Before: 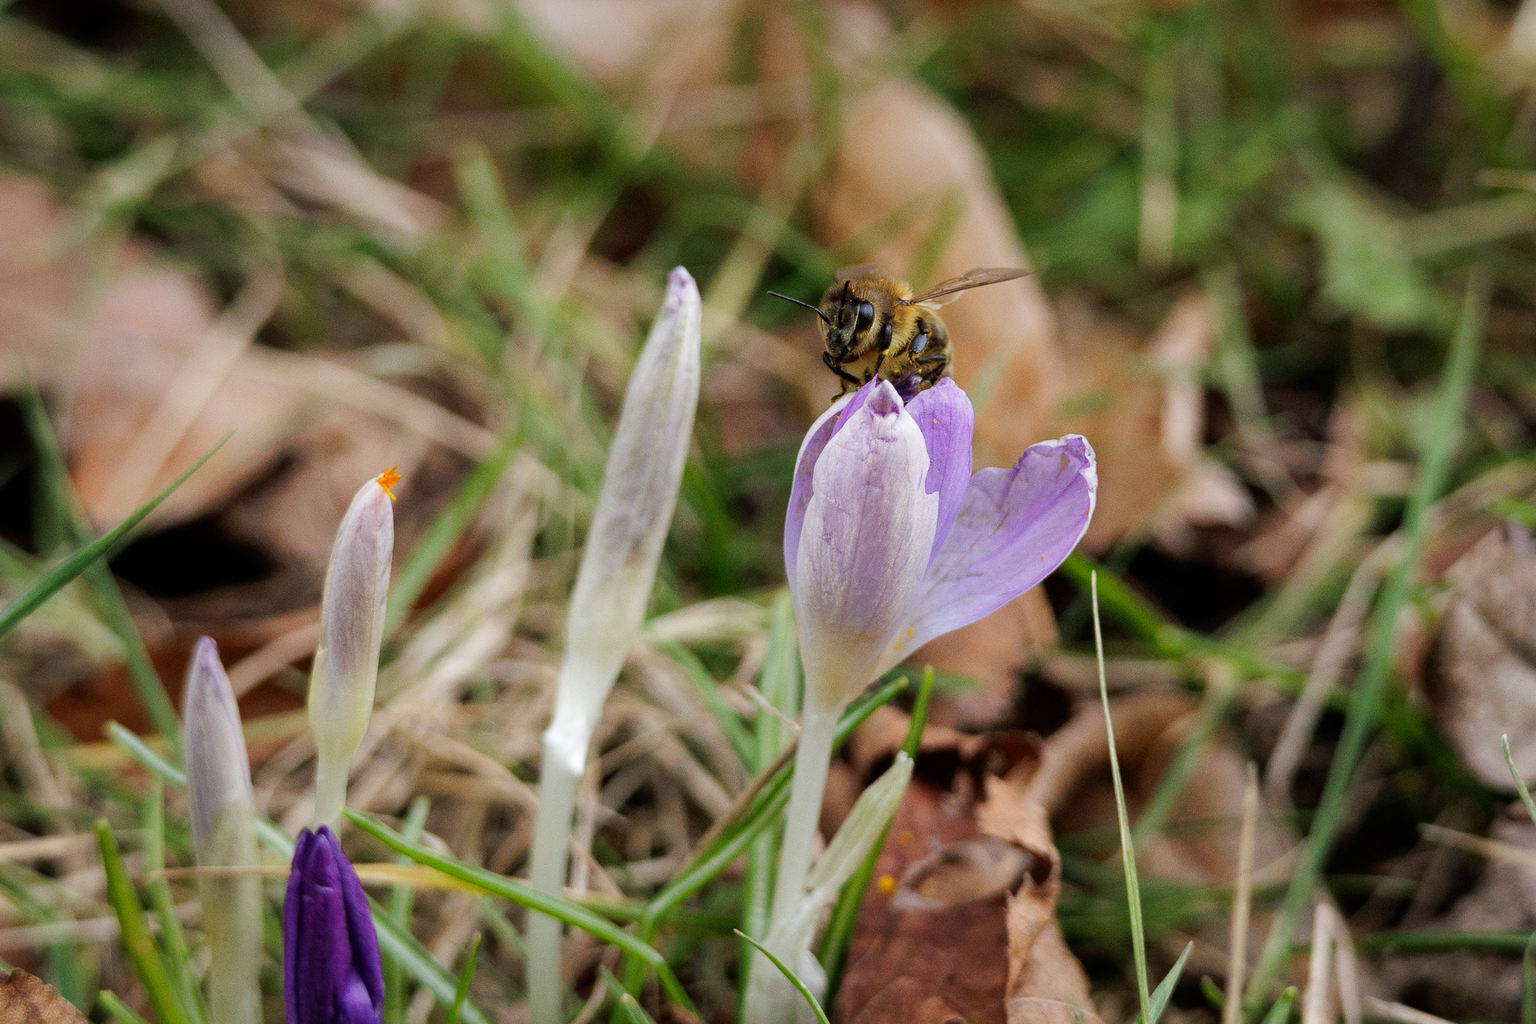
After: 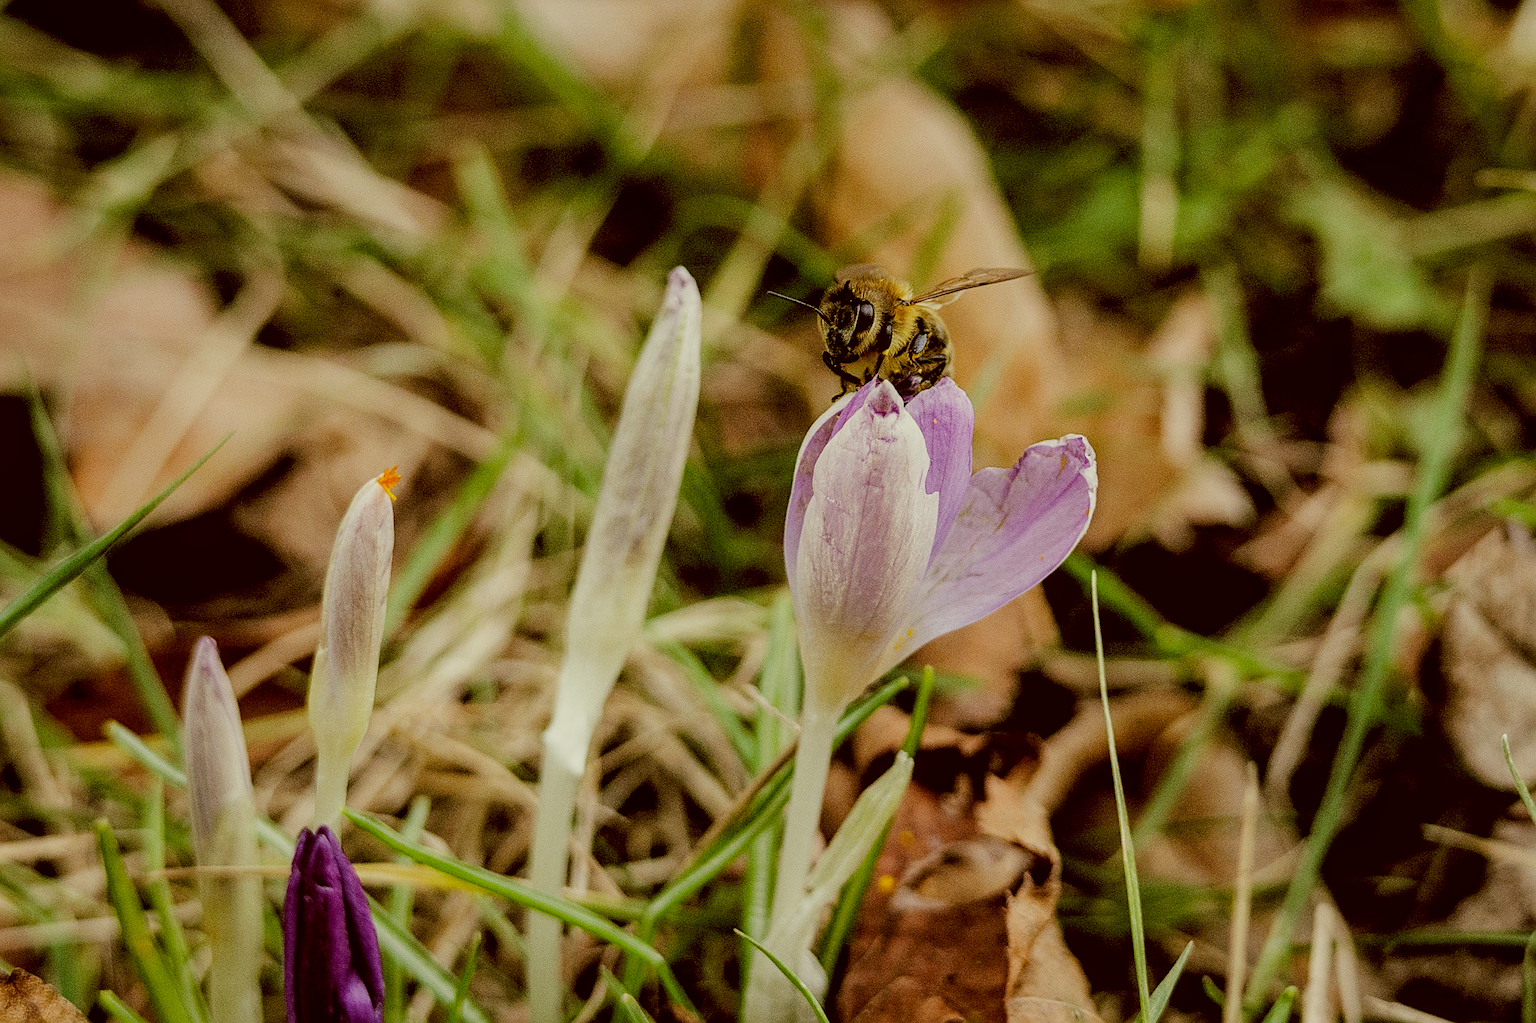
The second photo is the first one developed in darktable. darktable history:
filmic rgb: black relative exposure -4.35 EV, white relative exposure 4.56 EV, threshold 3.03 EV, hardness 2.4, contrast 1.054, enable highlight reconstruction true
sharpen: on, module defaults
local contrast: on, module defaults
contrast brightness saturation: saturation -0.039
color correction: highlights a* -5.38, highlights b* 9.8, shadows a* 9.57, shadows b* 24.9
